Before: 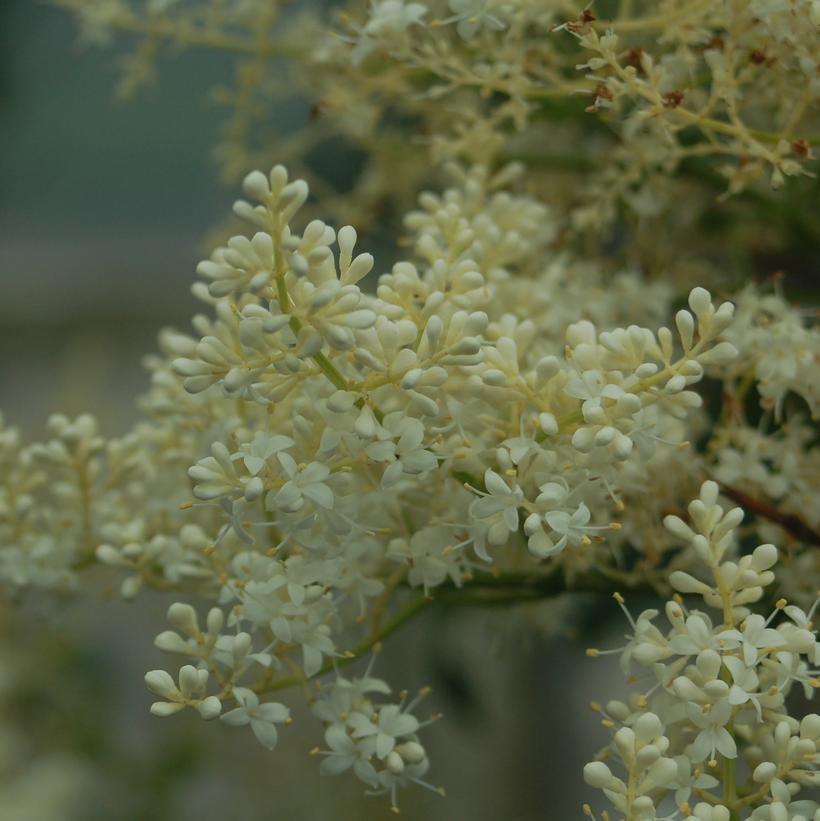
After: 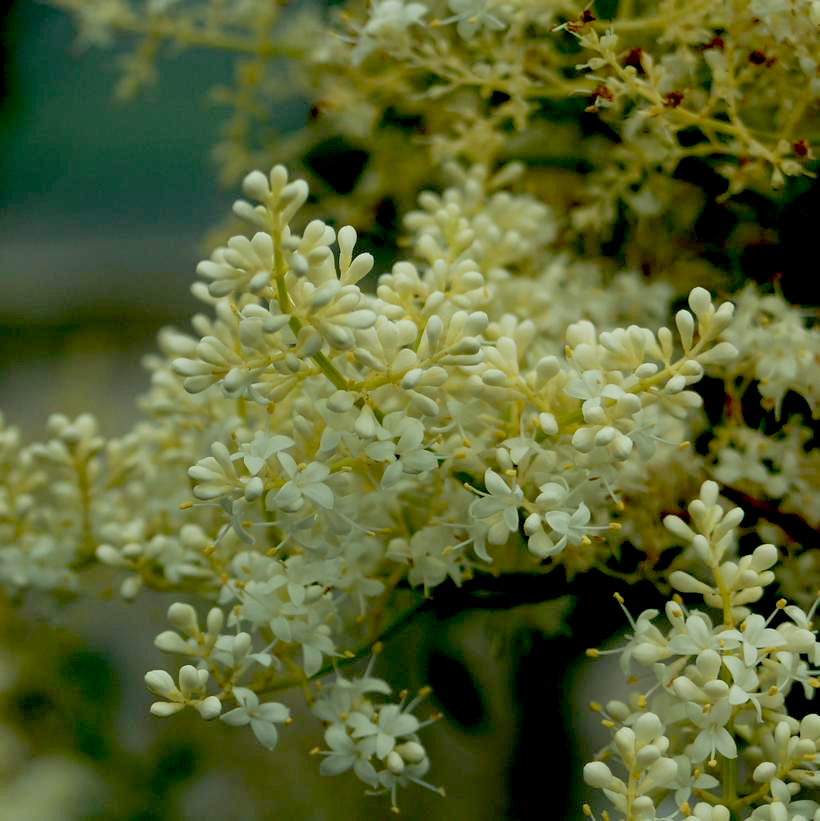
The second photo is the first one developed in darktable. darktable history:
exposure: black level correction 0.04, exposure 0.5 EV, compensate highlight preservation false
bloom: size 9%, threshold 100%, strength 7%
